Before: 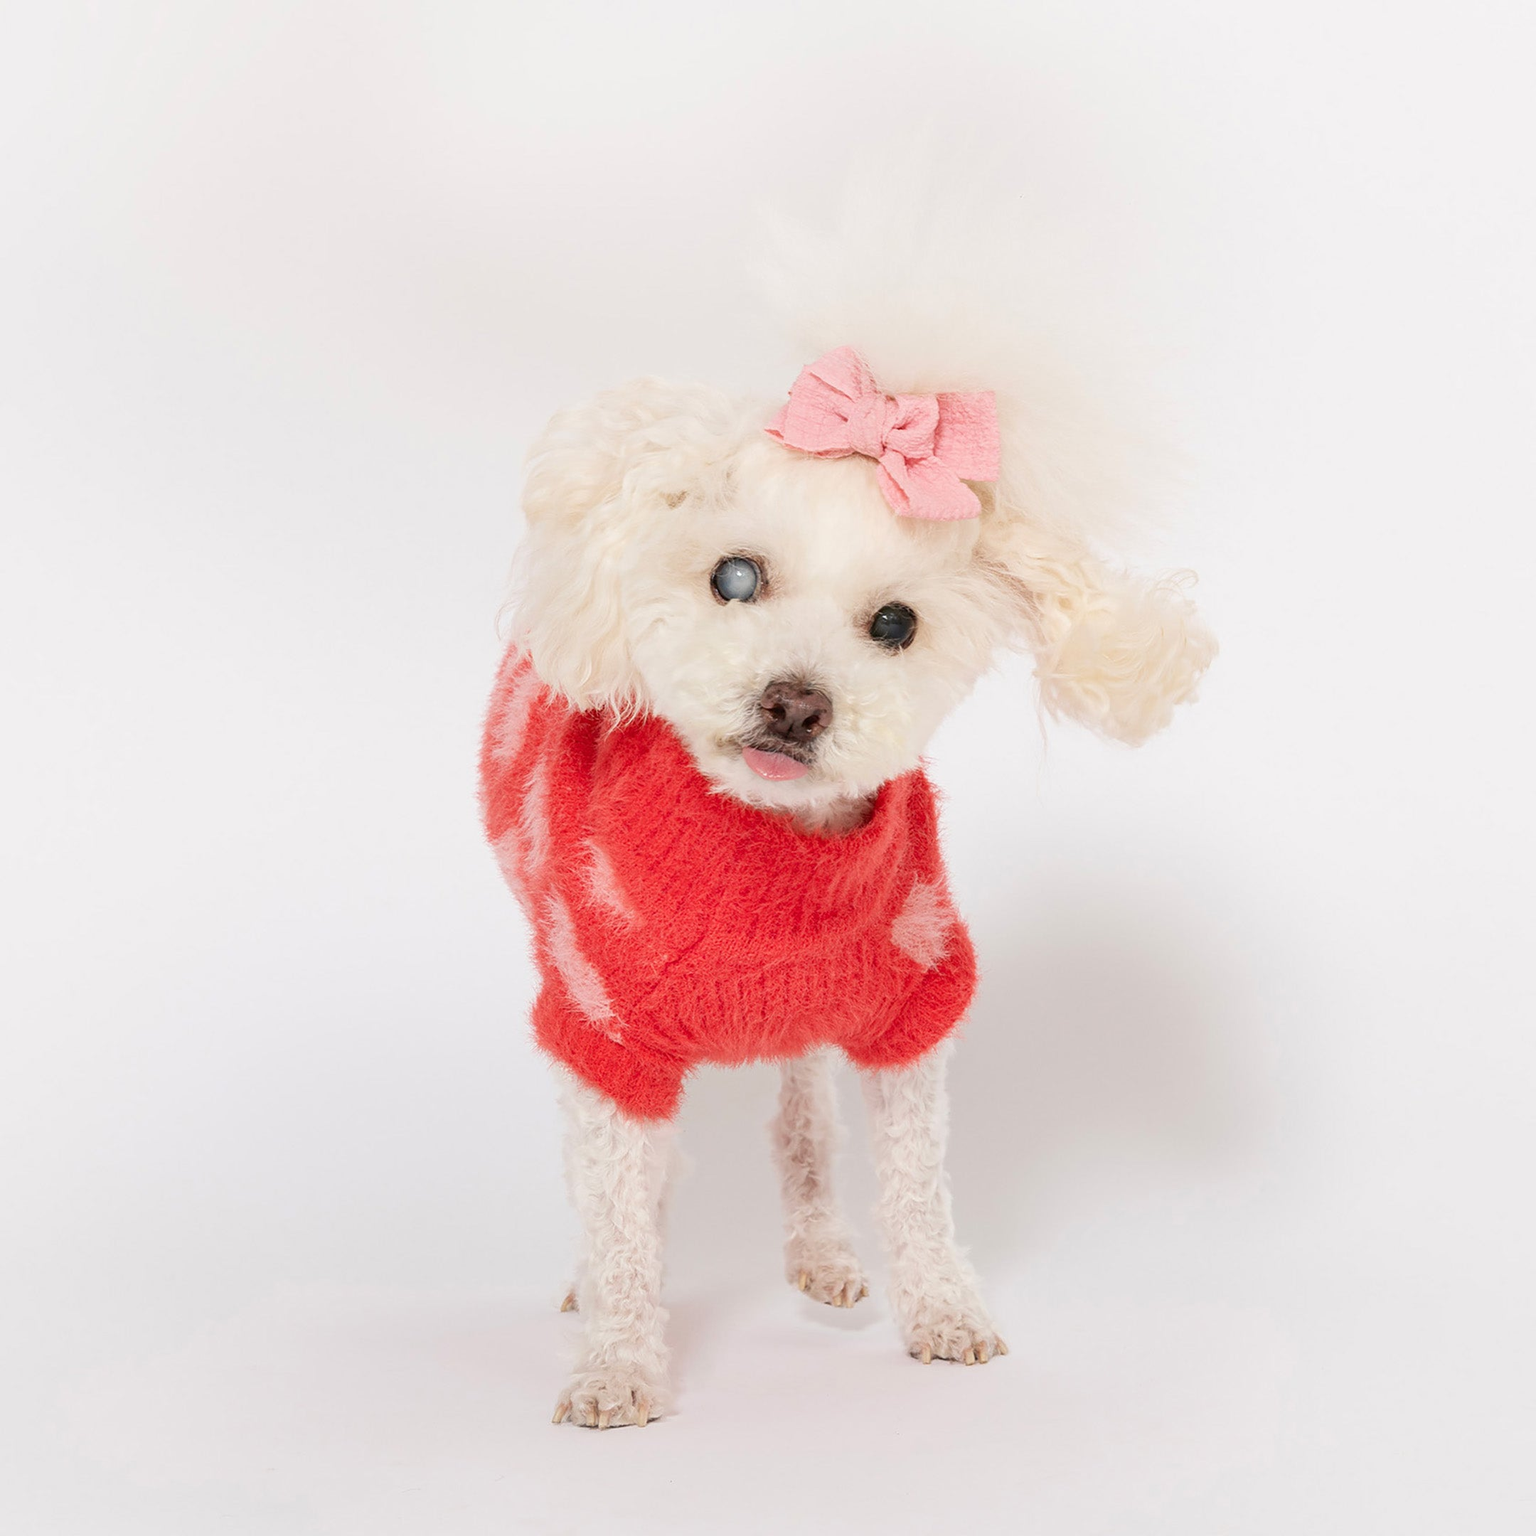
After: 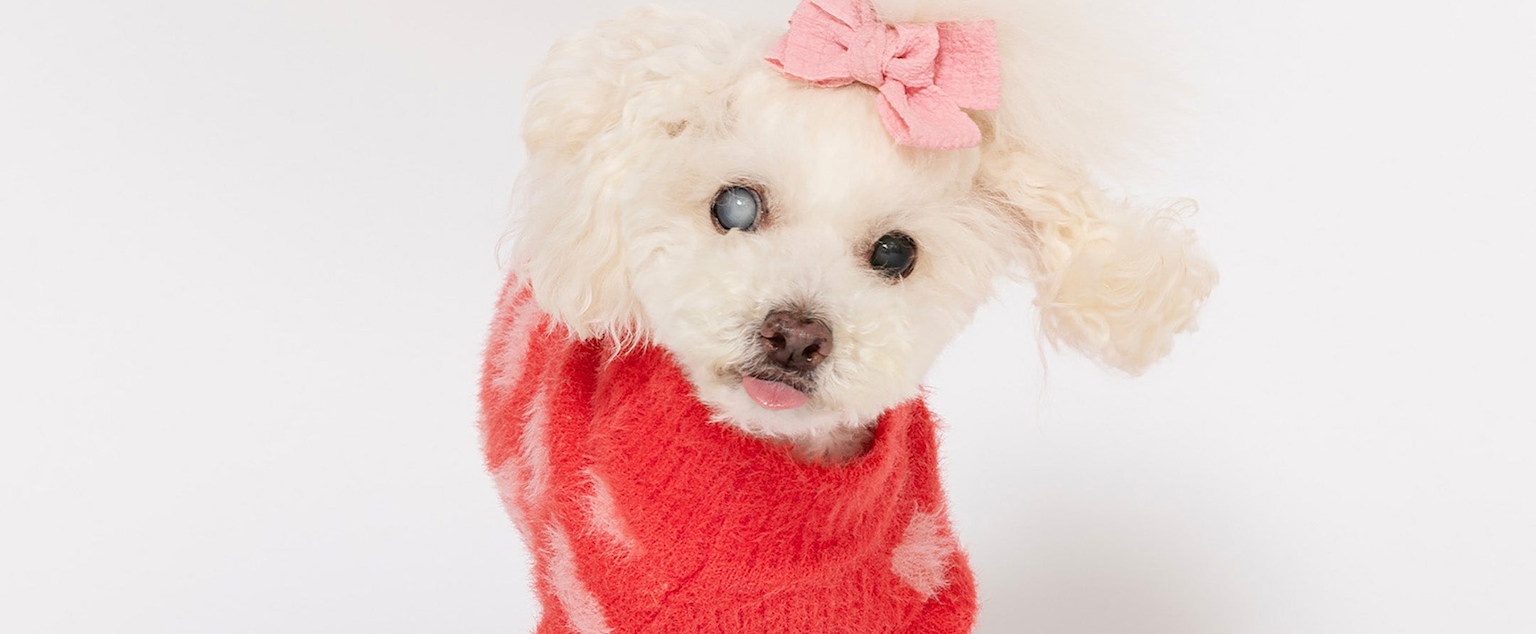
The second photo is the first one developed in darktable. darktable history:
crop and rotate: top 24.172%, bottom 34.508%
